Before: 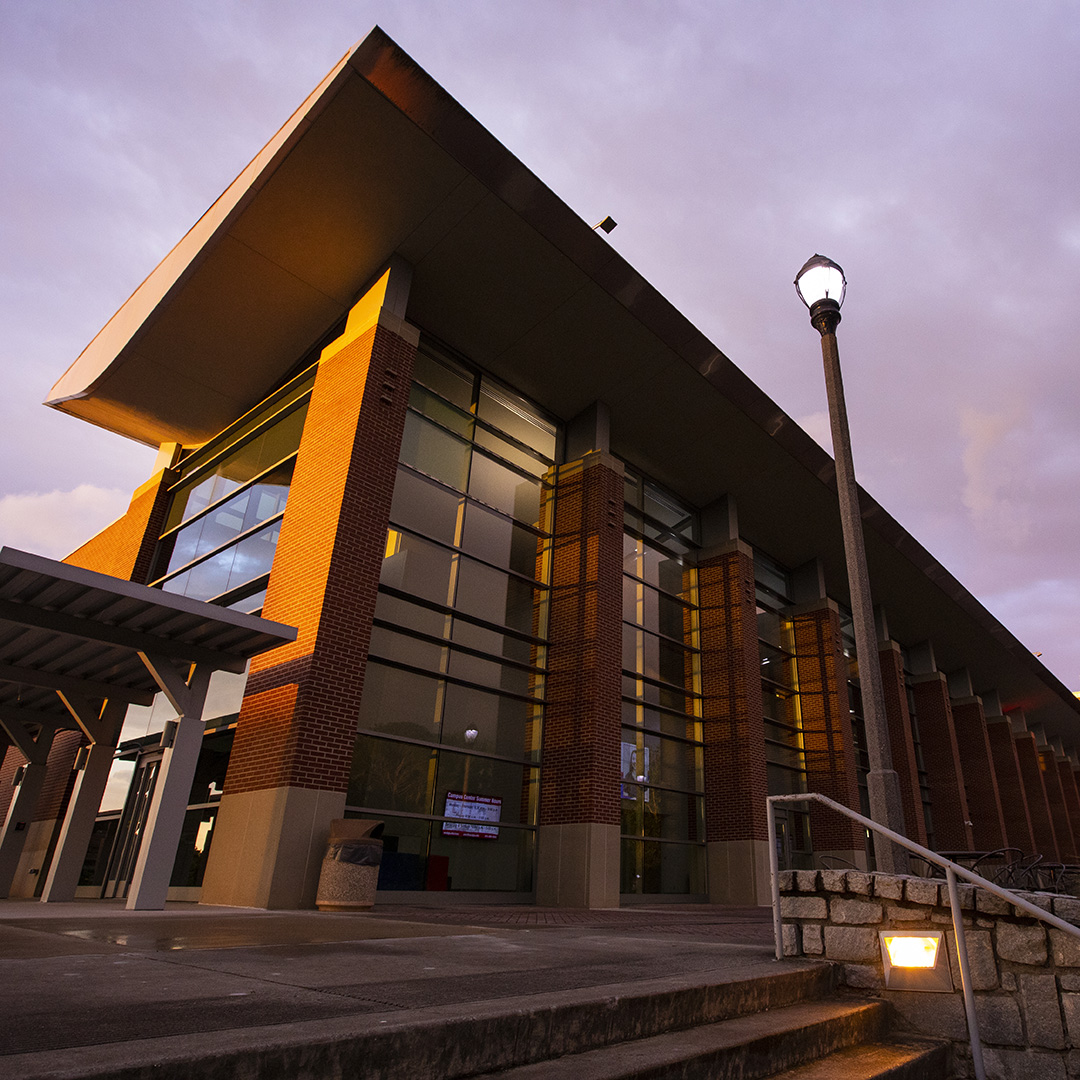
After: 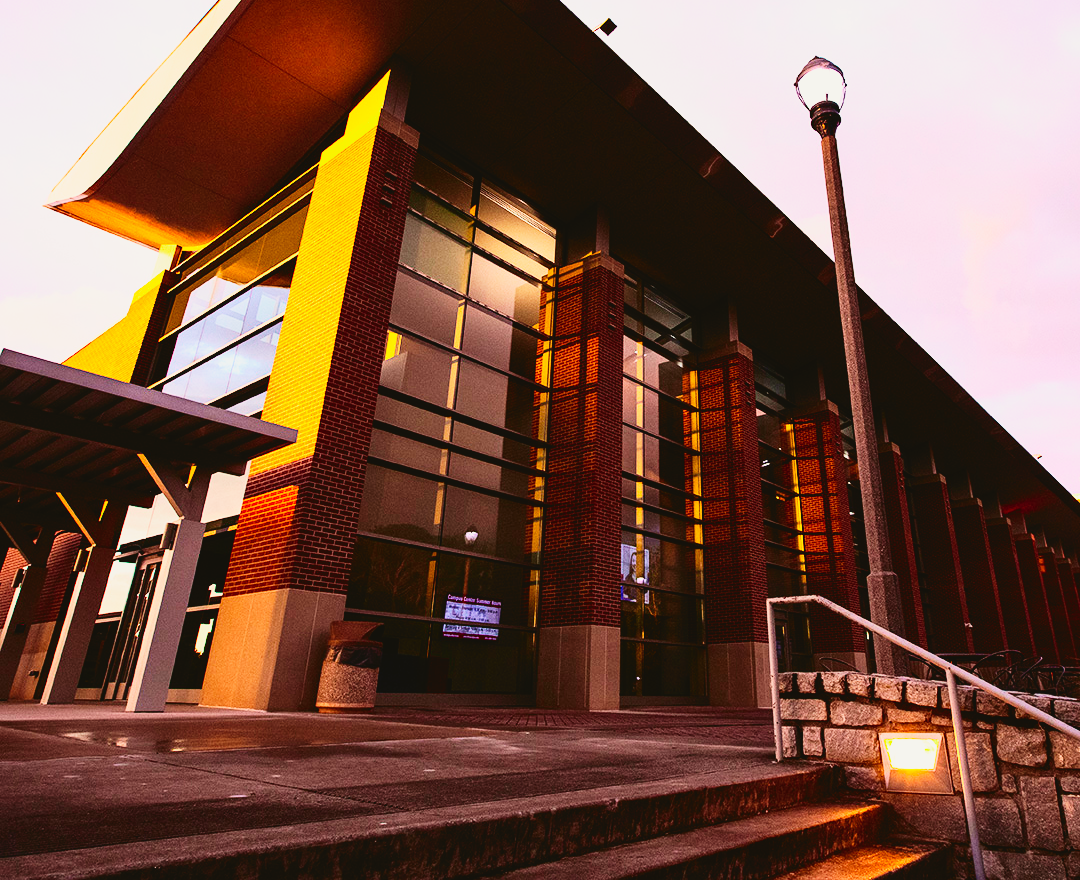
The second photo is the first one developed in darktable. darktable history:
base curve: curves: ch0 [(0, 0) (0.007, 0.004) (0.027, 0.03) (0.046, 0.07) (0.207, 0.54) (0.442, 0.872) (0.673, 0.972) (1, 1)], preserve colors none
crop and rotate: top 18.507%
tone curve: curves: ch0 [(0, 0.049) (0.175, 0.178) (0.466, 0.498) (0.715, 0.767) (0.819, 0.851) (1, 0.961)]; ch1 [(0, 0) (0.437, 0.398) (0.476, 0.466) (0.505, 0.505) (0.534, 0.544) (0.595, 0.608) (0.641, 0.643) (1, 1)]; ch2 [(0, 0) (0.359, 0.379) (0.437, 0.44) (0.489, 0.495) (0.518, 0.537) (0.579, 0.579) (1, 1)], color space Lab, independent channels, preserve colors none
